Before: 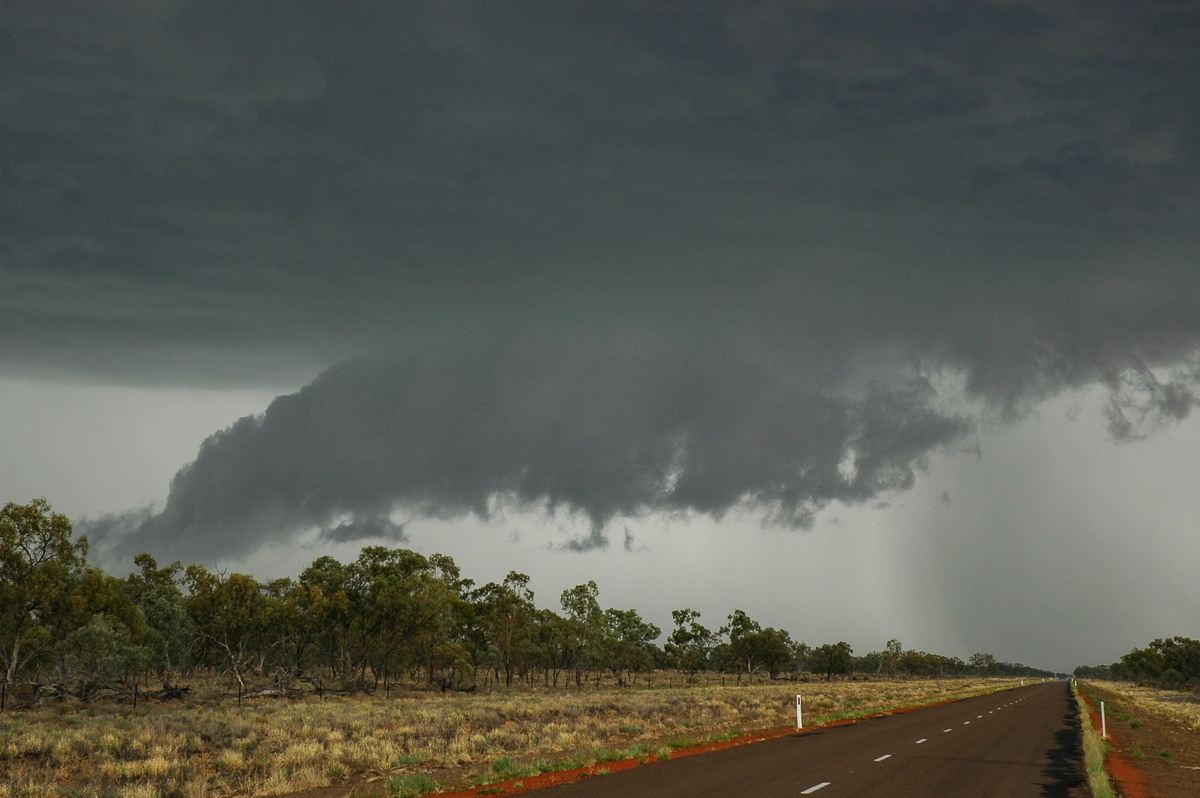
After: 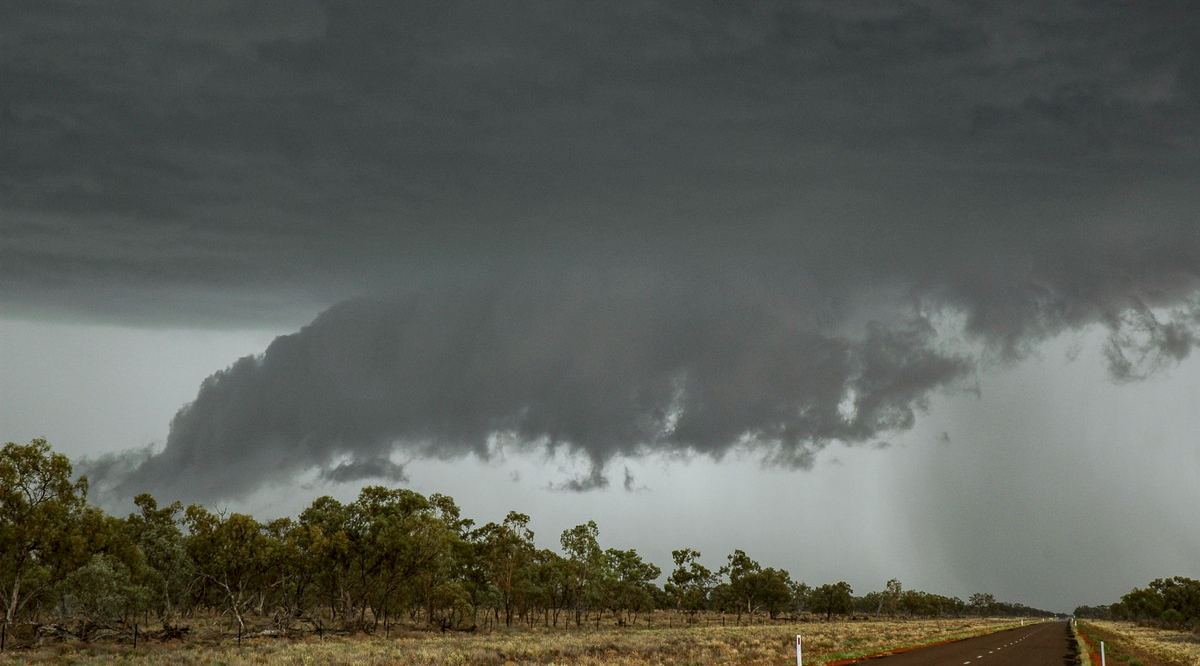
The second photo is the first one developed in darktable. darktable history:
crop: top 7.578%, bottom 7.902%
local contrast: on, module defaults
color correction: highlights a* -3.6, highlights b* -6.97, shadows a* 3.1, shadows b* 5.43
